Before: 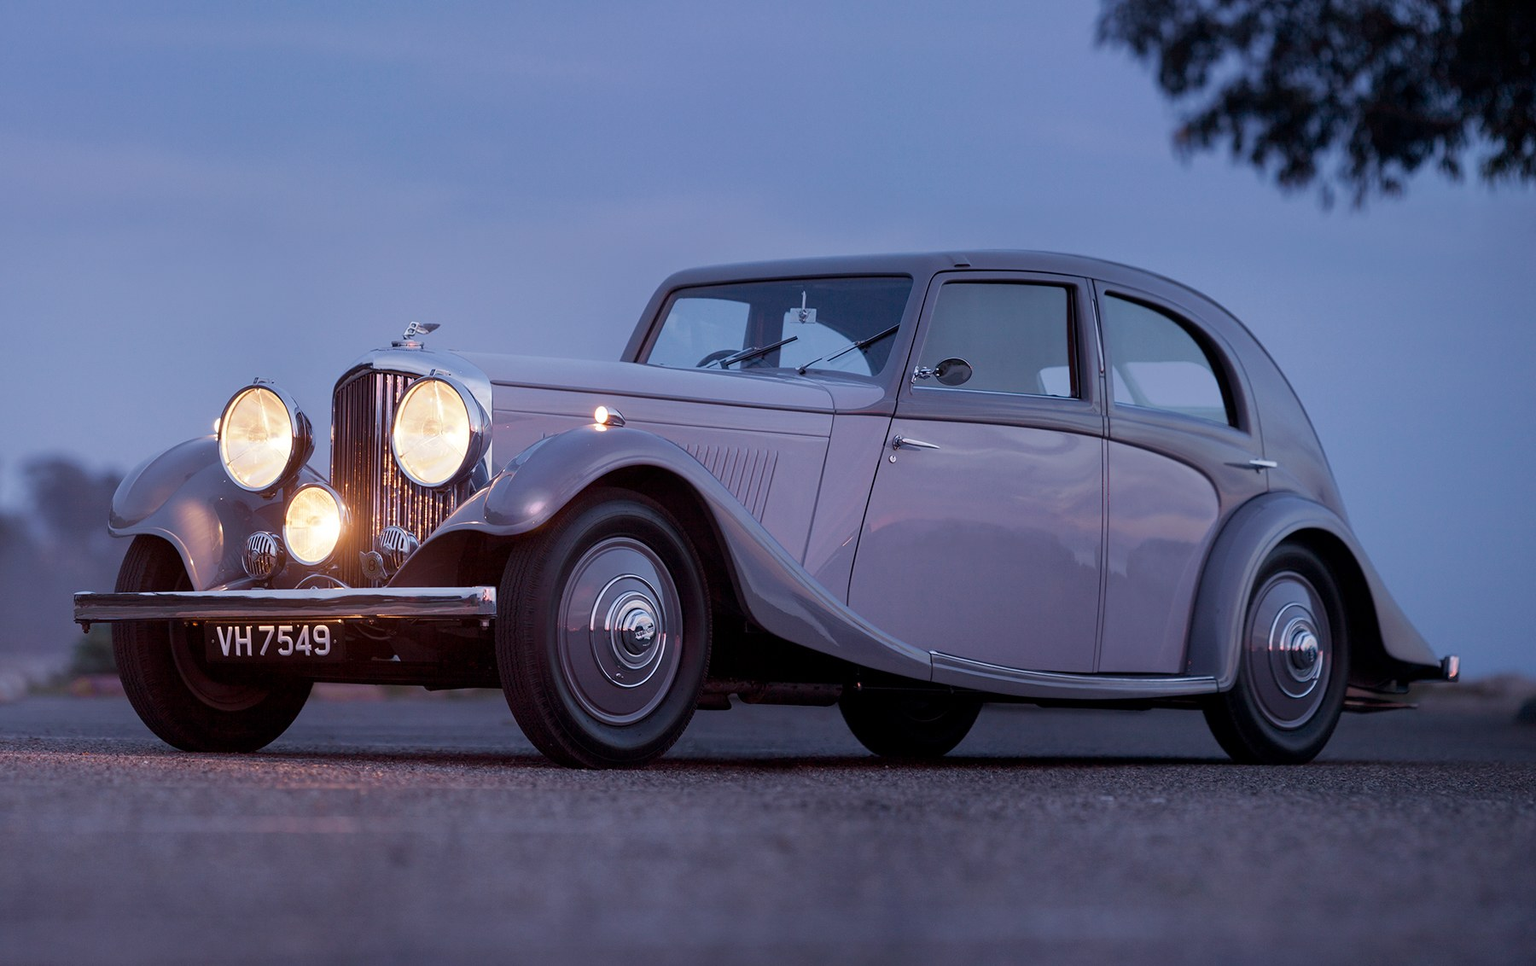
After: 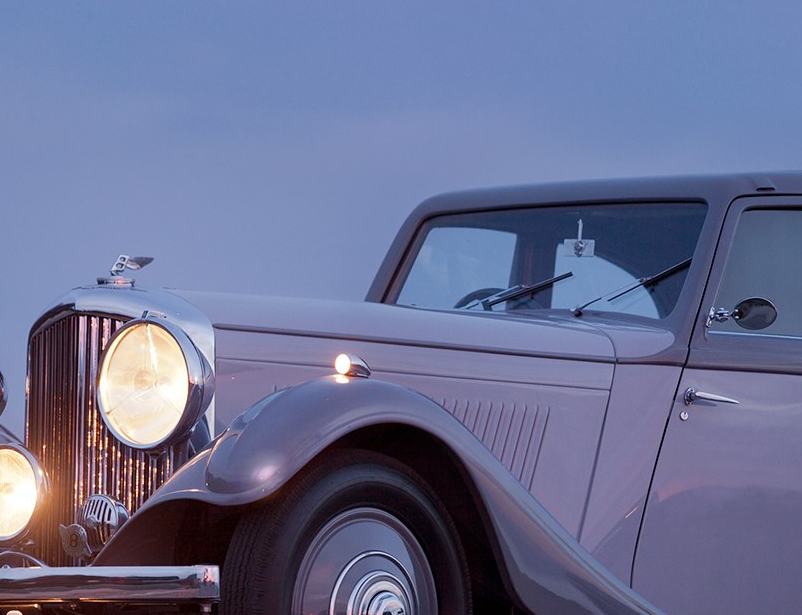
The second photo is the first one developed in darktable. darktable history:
crop: left 20.124%, top 10.855%, right 35.268%, bottom 34.729%
